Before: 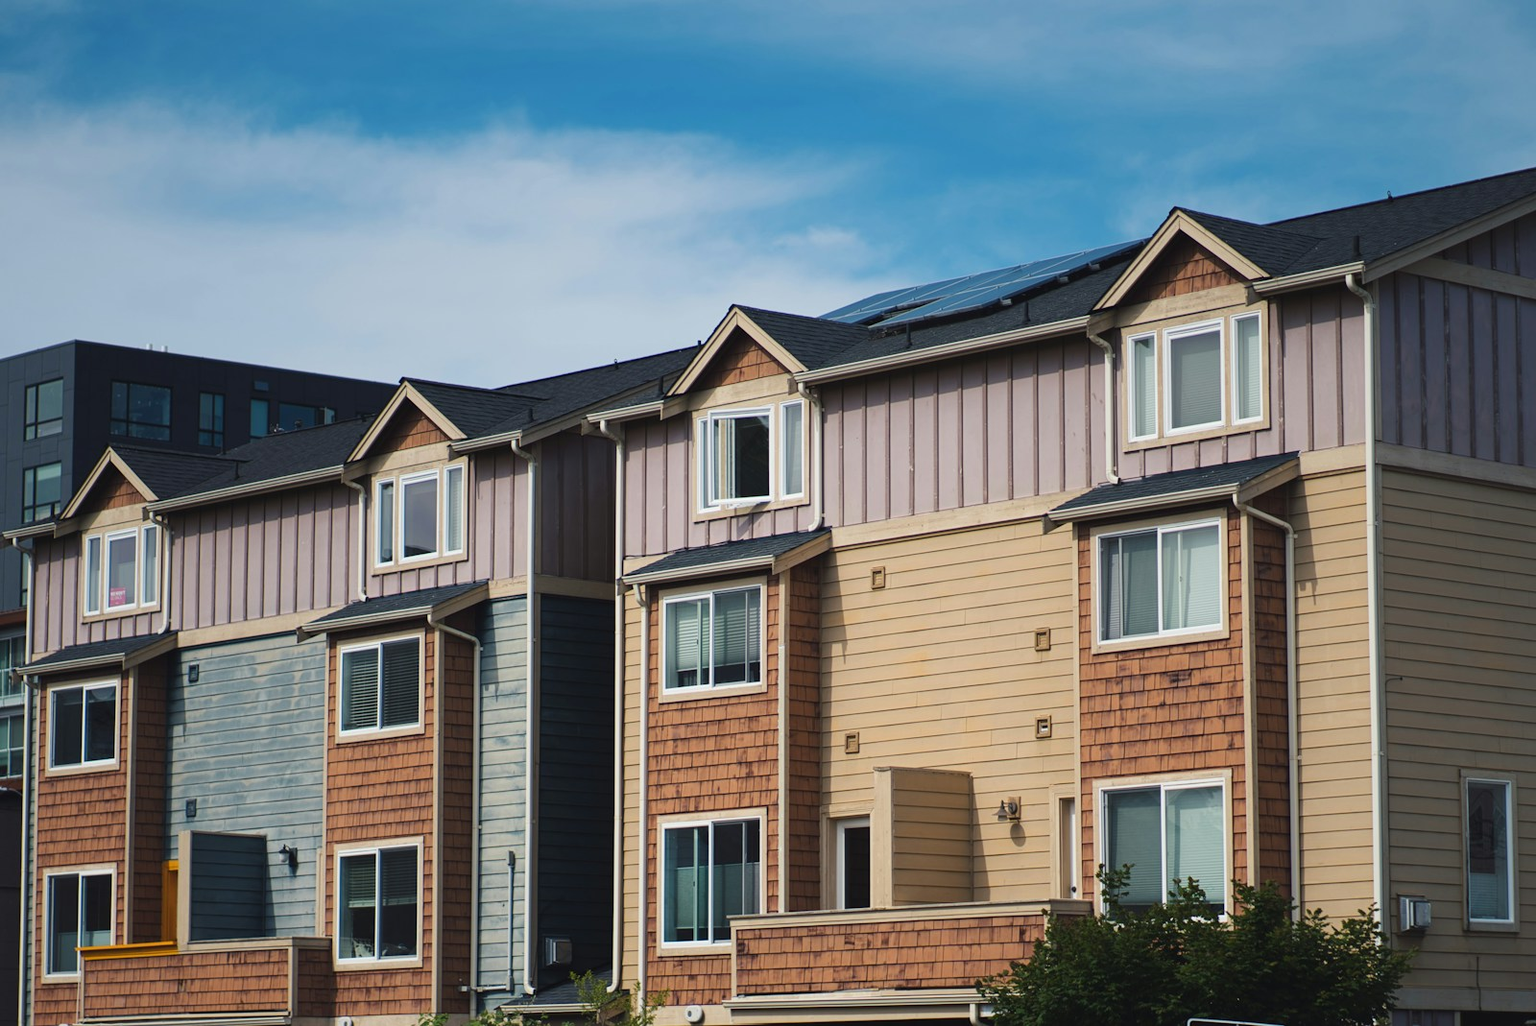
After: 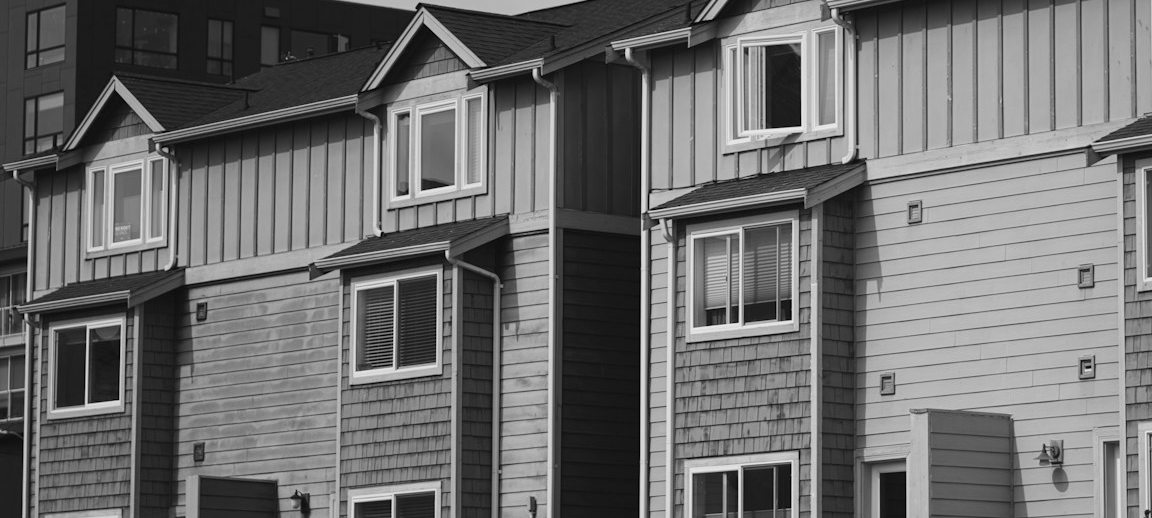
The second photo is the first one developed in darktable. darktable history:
crop: top 36.498%, right 27.964%, bottom 14.995%
rotate and perspective: automatic cropping original format, crop left 0, crop top 0
monochrome: a 73.58, b 64.21
